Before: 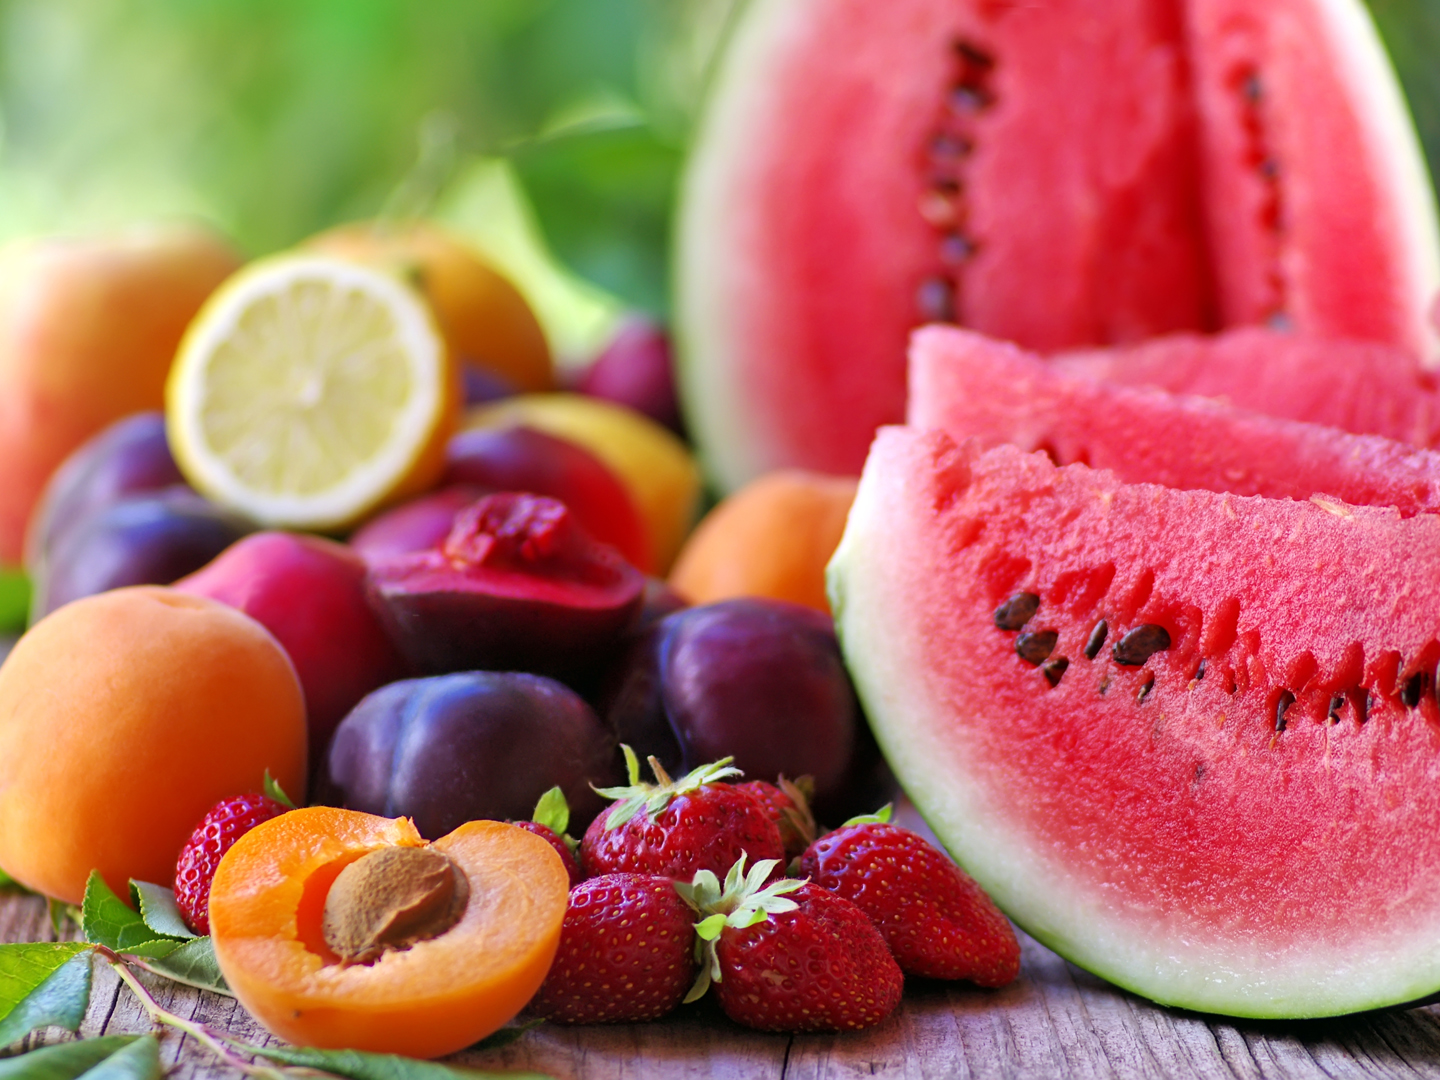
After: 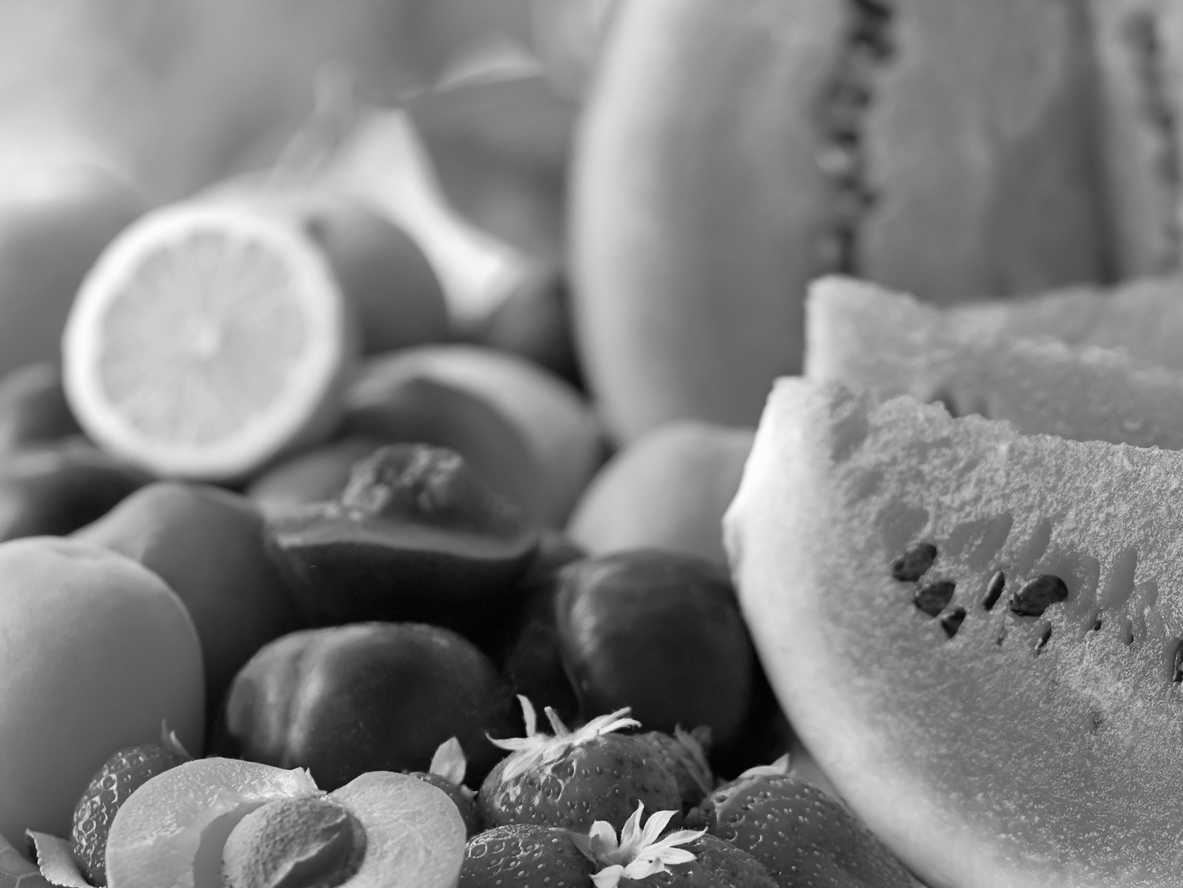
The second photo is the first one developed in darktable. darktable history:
crop and rotate: left 7.196%, top 4.574%, right 10.605%, bottom 13.178%
color correction: highlights a* 14.46, highlights b* 5.85, shadows a* -5.53, shadows b* -15.24, saturation 0.85
monochrome: on, module defaults
